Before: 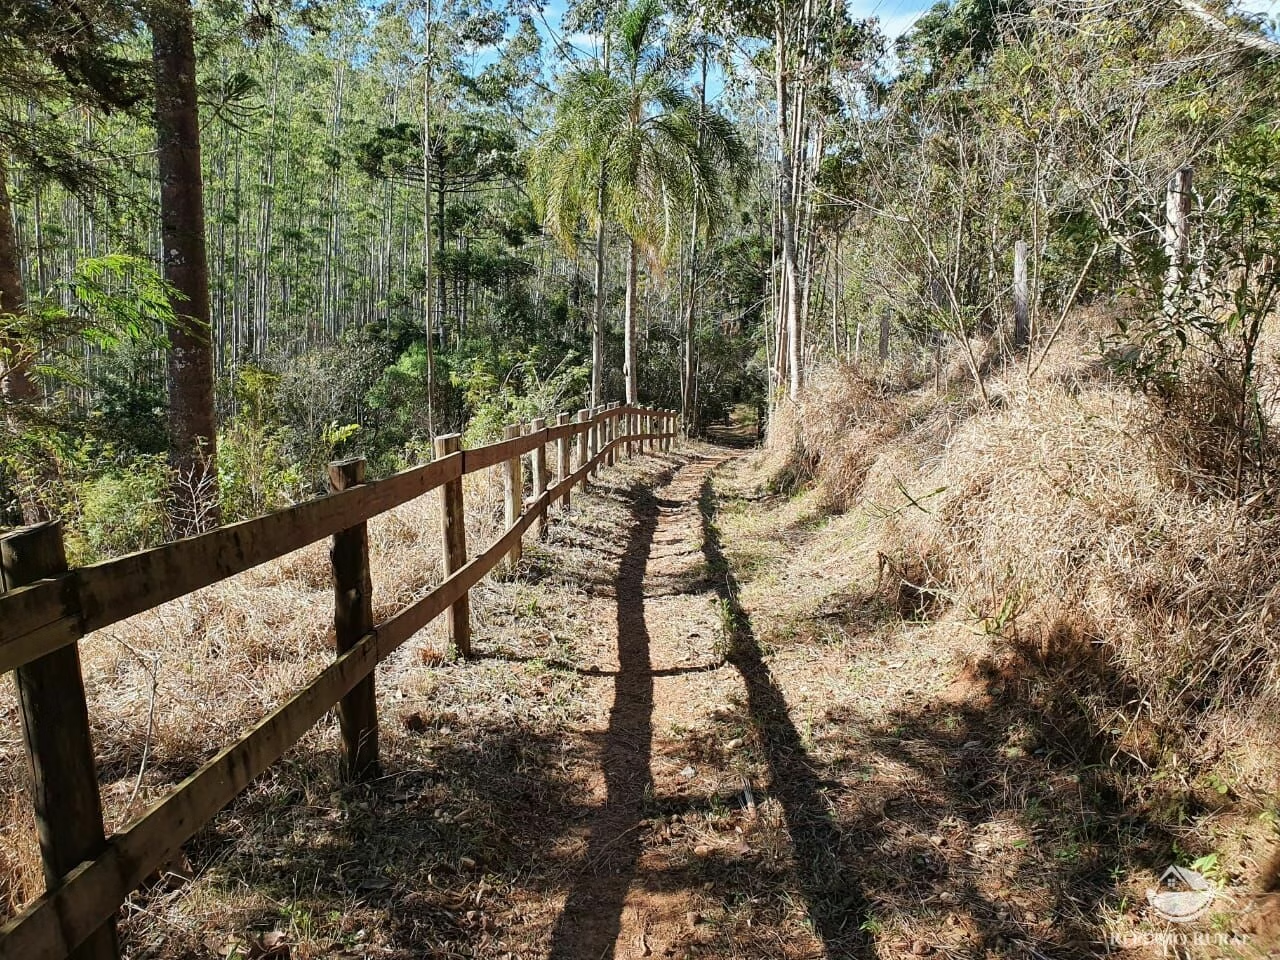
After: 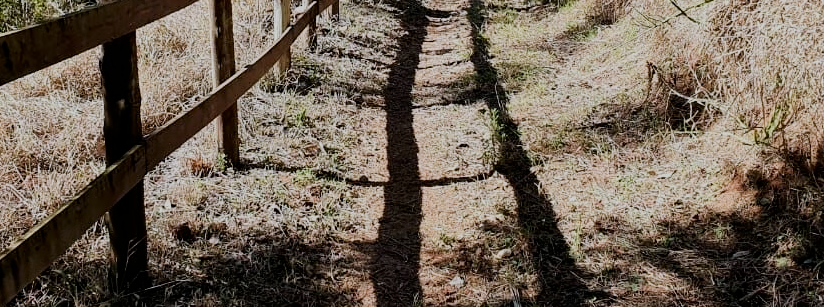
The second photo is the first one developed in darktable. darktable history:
crop: left 18.091%, top 51.13%, right 17.525%, bottom 16.85%
color correction: highlights a* -0.137, highlights b* -5.91, shadows a* -0.137, shadows b* -0.137
filmic rgb: black relative exposure -7.65 EV, white relative exposure 4.56 EV, hardness 3.61, contrast 1.106
contrast brightness saturation: brightness -0.09
rotate and perspective: automatic cropping original format, crop left 0, crop top 0
